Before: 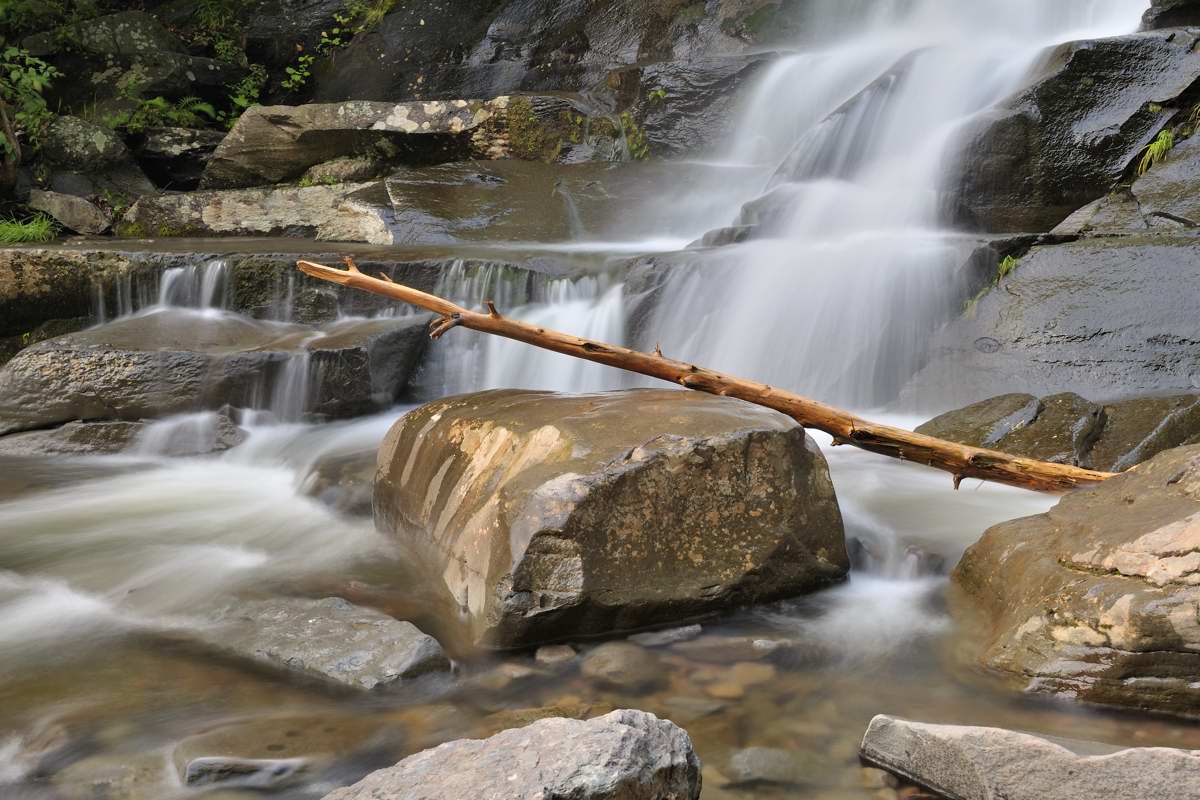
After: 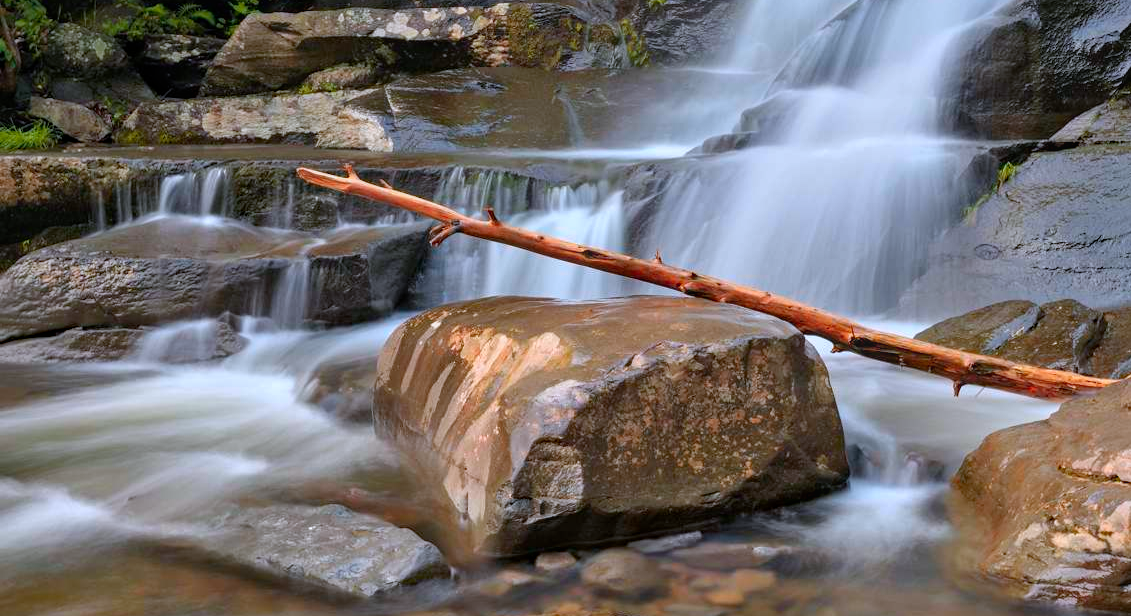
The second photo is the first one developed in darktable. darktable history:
haze removal: compatibility mode true, adaptive false
local contrast: detail 110%
crop and rotate: angle 0.03°, top 11.643%, right 5.651%, bottom 11.189%
color zones: curves: ch1 [(0.235, 0.558) (0.75, 0.5)]; ch2 [(0.25, 0.462) (0.749, 0.457)], mix 25.94%
white balance: red 0.967, blue 1.119, emerald 0.756
